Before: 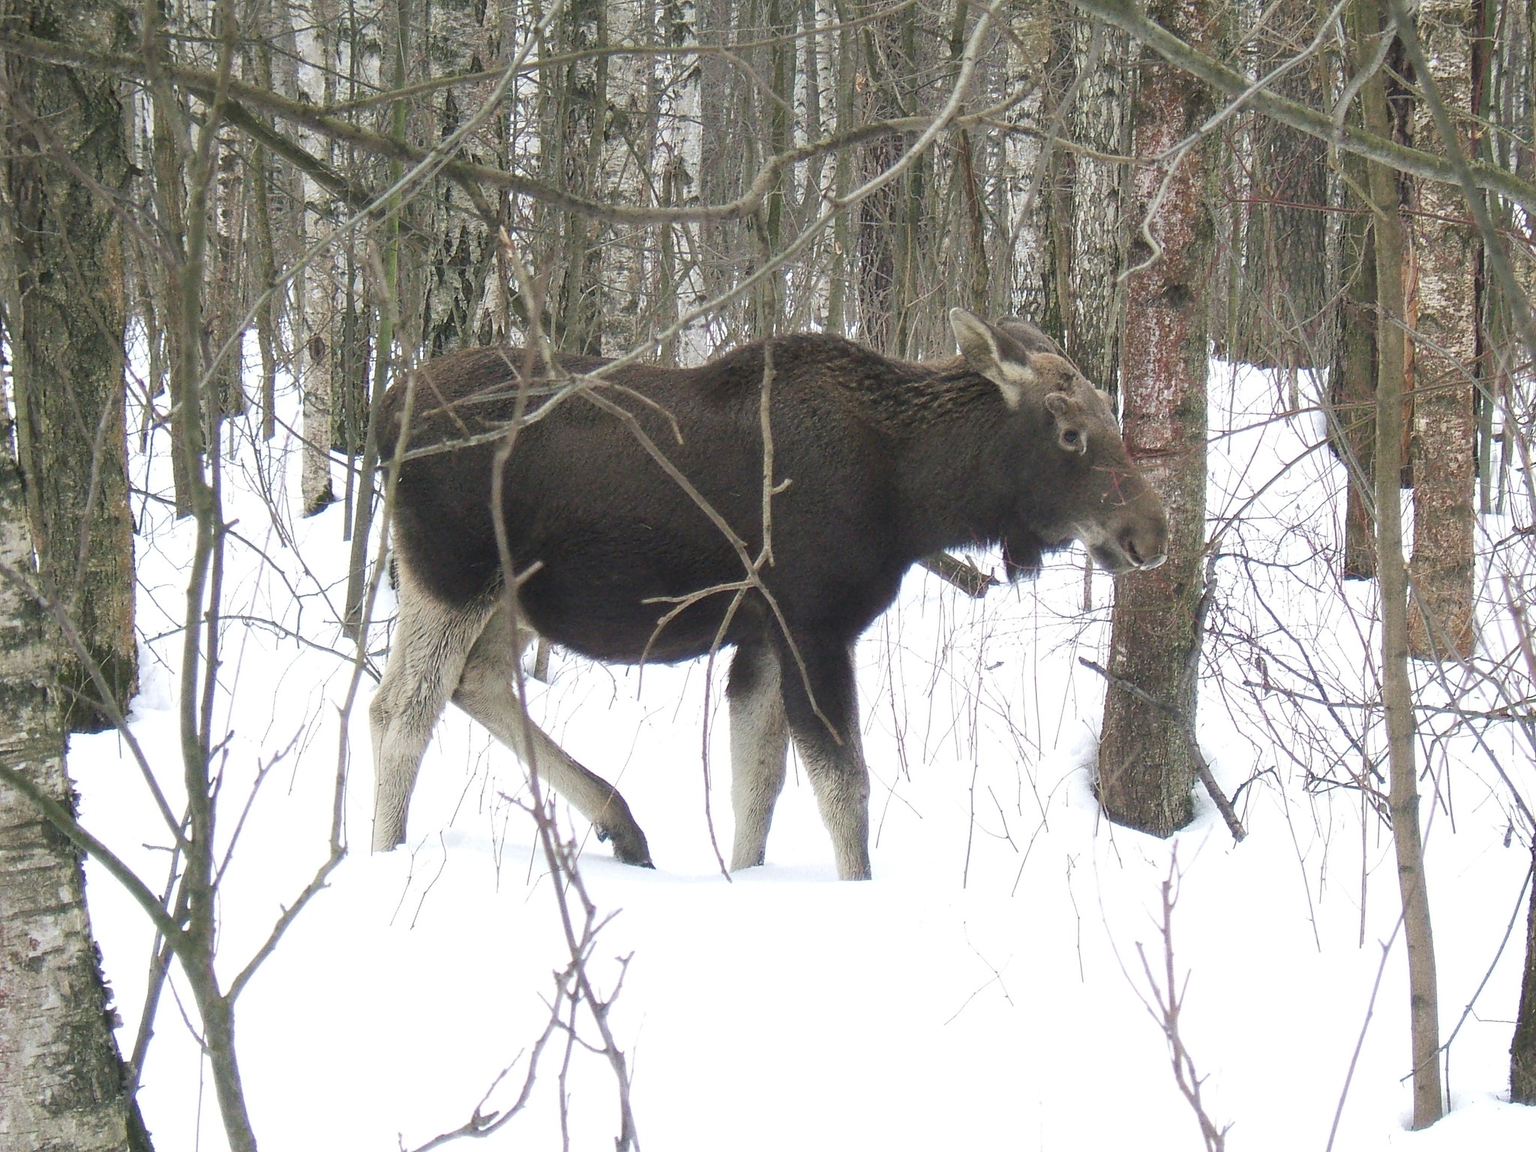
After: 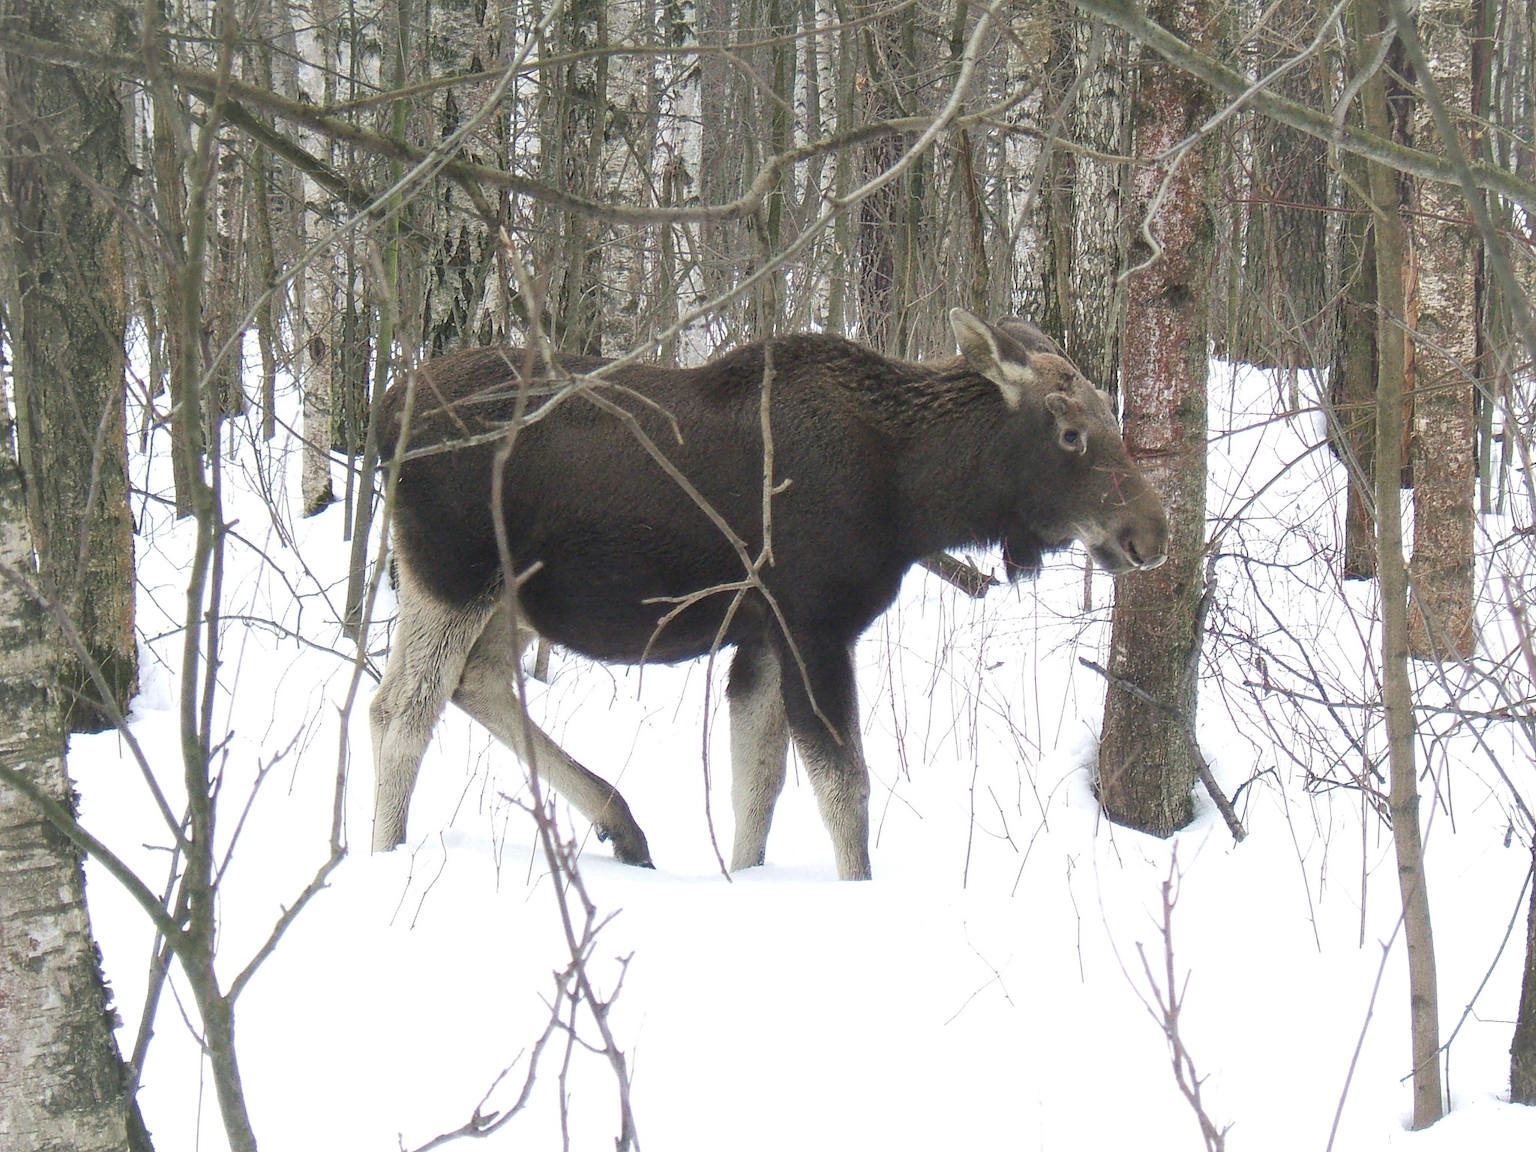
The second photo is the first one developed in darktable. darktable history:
vignetting: brightness 0.054, saturation -0.003
